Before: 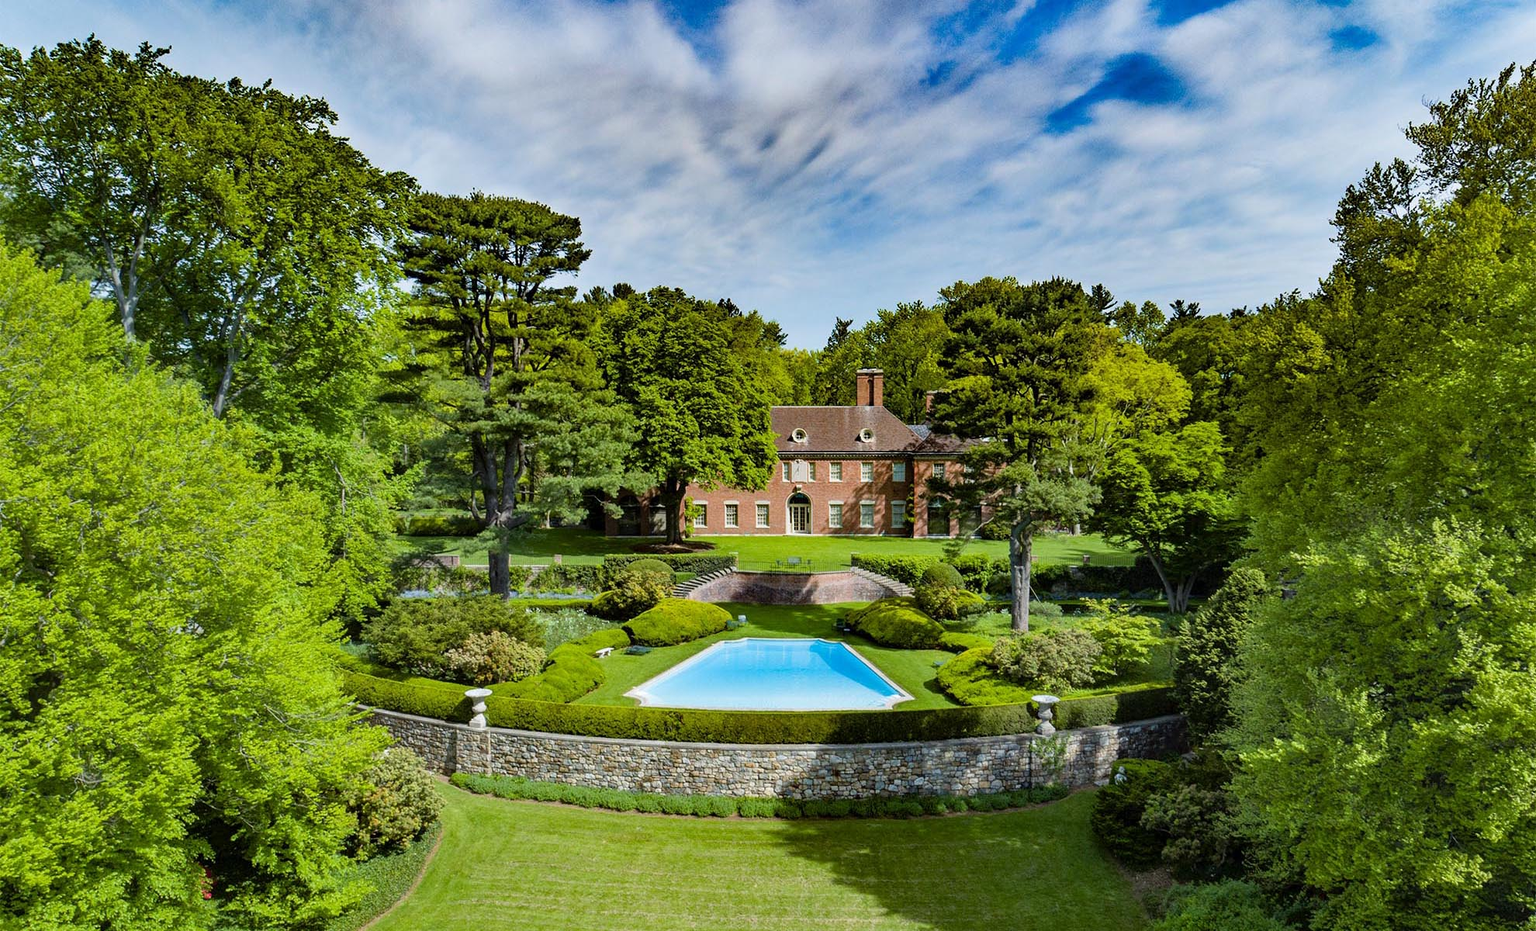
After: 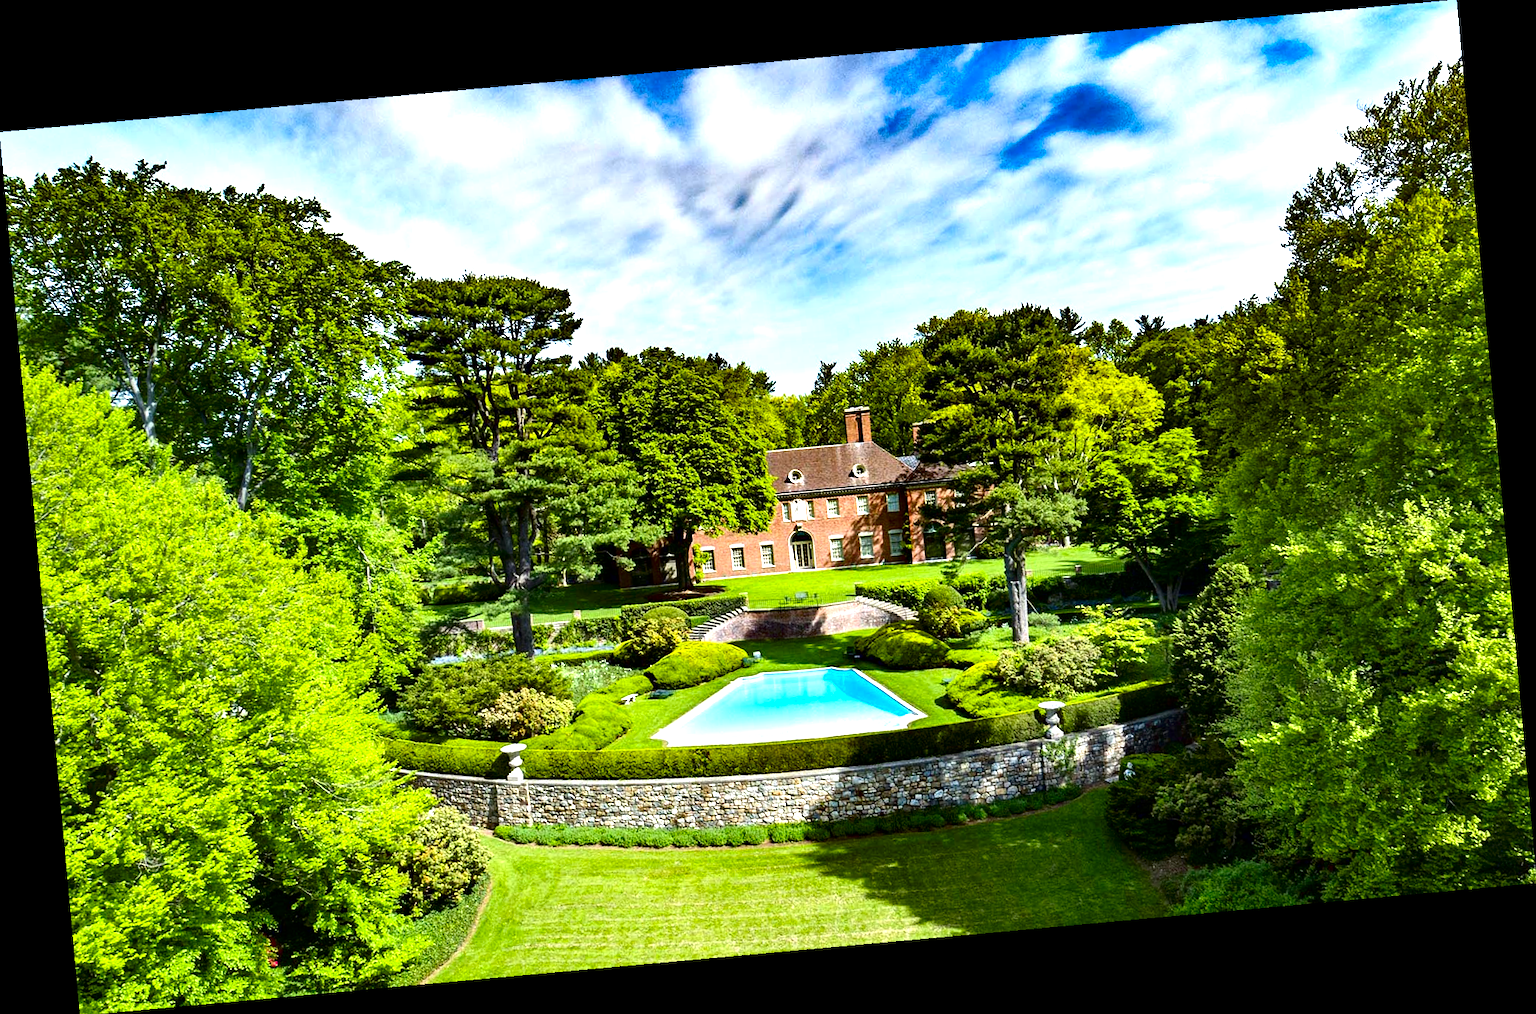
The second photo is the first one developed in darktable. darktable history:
contrast brightness saturation: contrast 0.13, brightness -0.24, saturation 0.14
exposure: black level correction 0.001, exposure 1.05 EV, compensate exposure bias true, compensate highlight preservation false
rotate and perspective: rotation -5.2°, automatic cropping off
